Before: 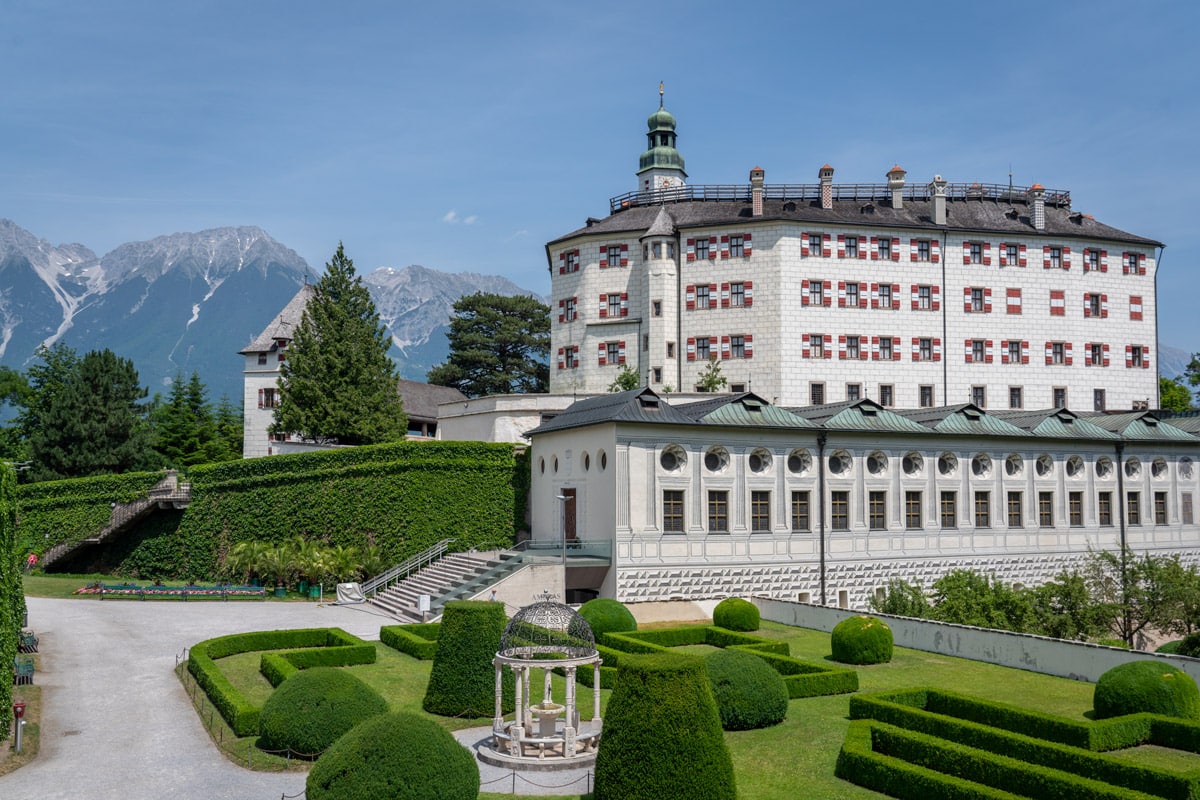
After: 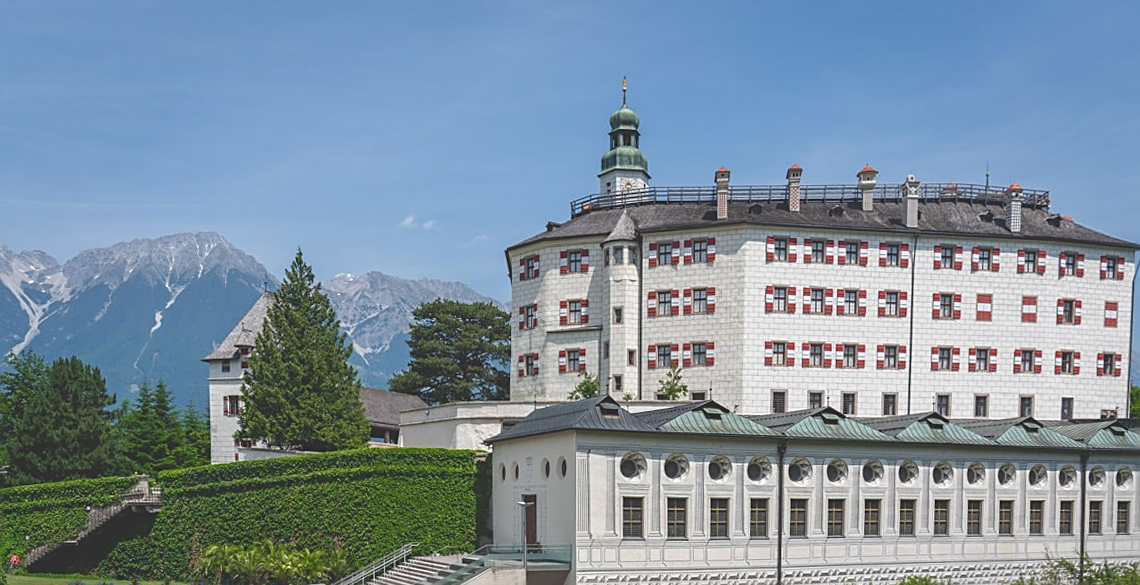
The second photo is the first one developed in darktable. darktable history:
exposure: black level correction -0.028, compensate highlight preservation false
crop: bottom 24.967%
color balance rgb: perceptual saturation grading › global saturation 20%, perceptual saturation grading › highlights -25%, perceptual saturation grading › shadows 25%
sharpen: on, module defaults
rotate and perspective: rotation 0.074°, lens shift (vertical) 0.096, lens shift (horizontal) -0.041, crop left 0.043, crop right 0.952, crop top 0.024, crop bottom 0.979
